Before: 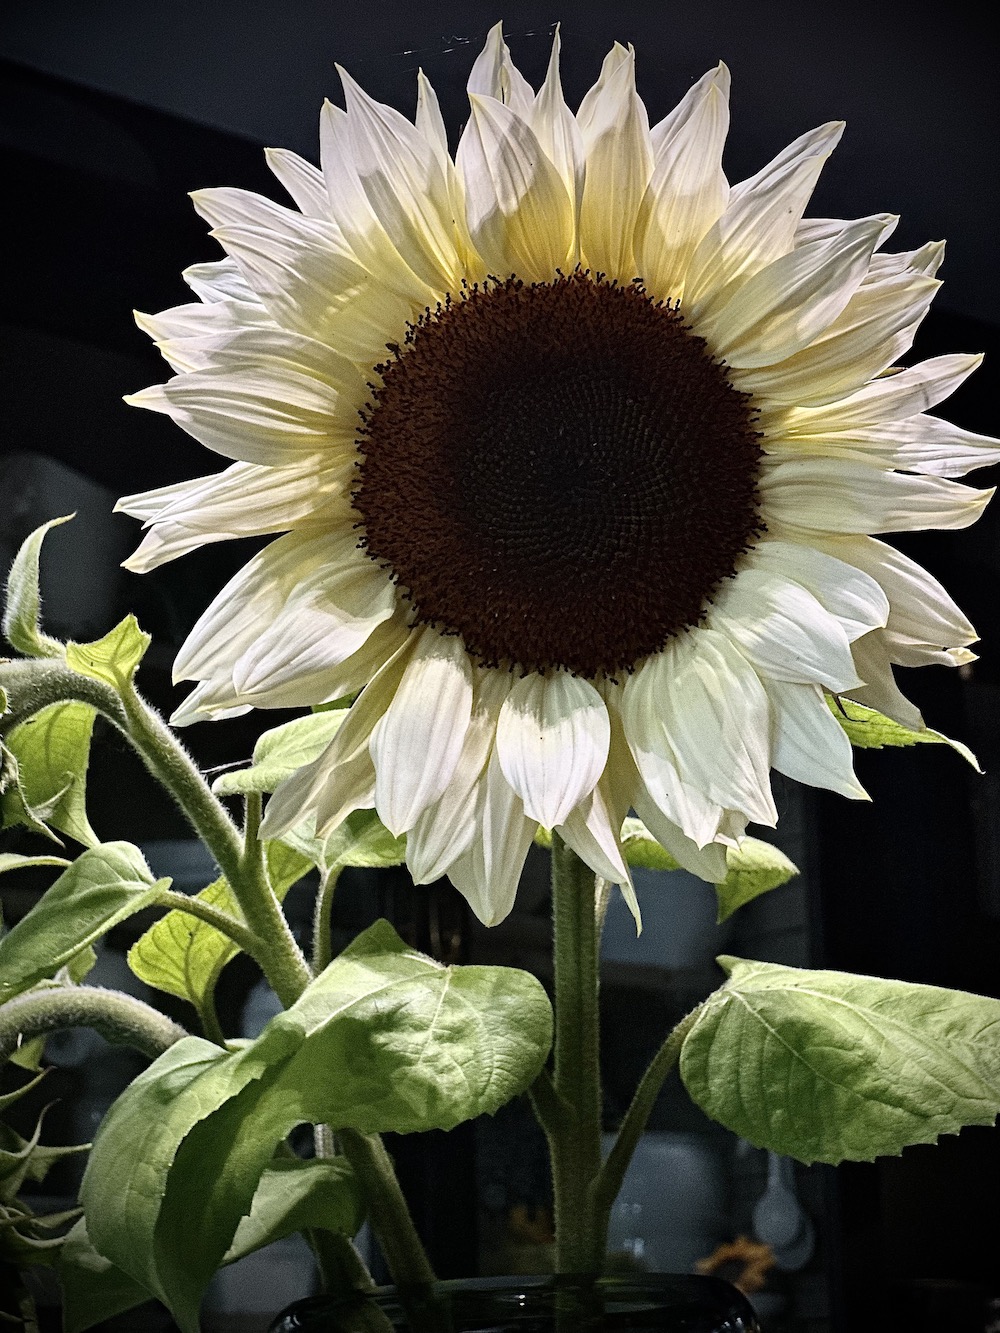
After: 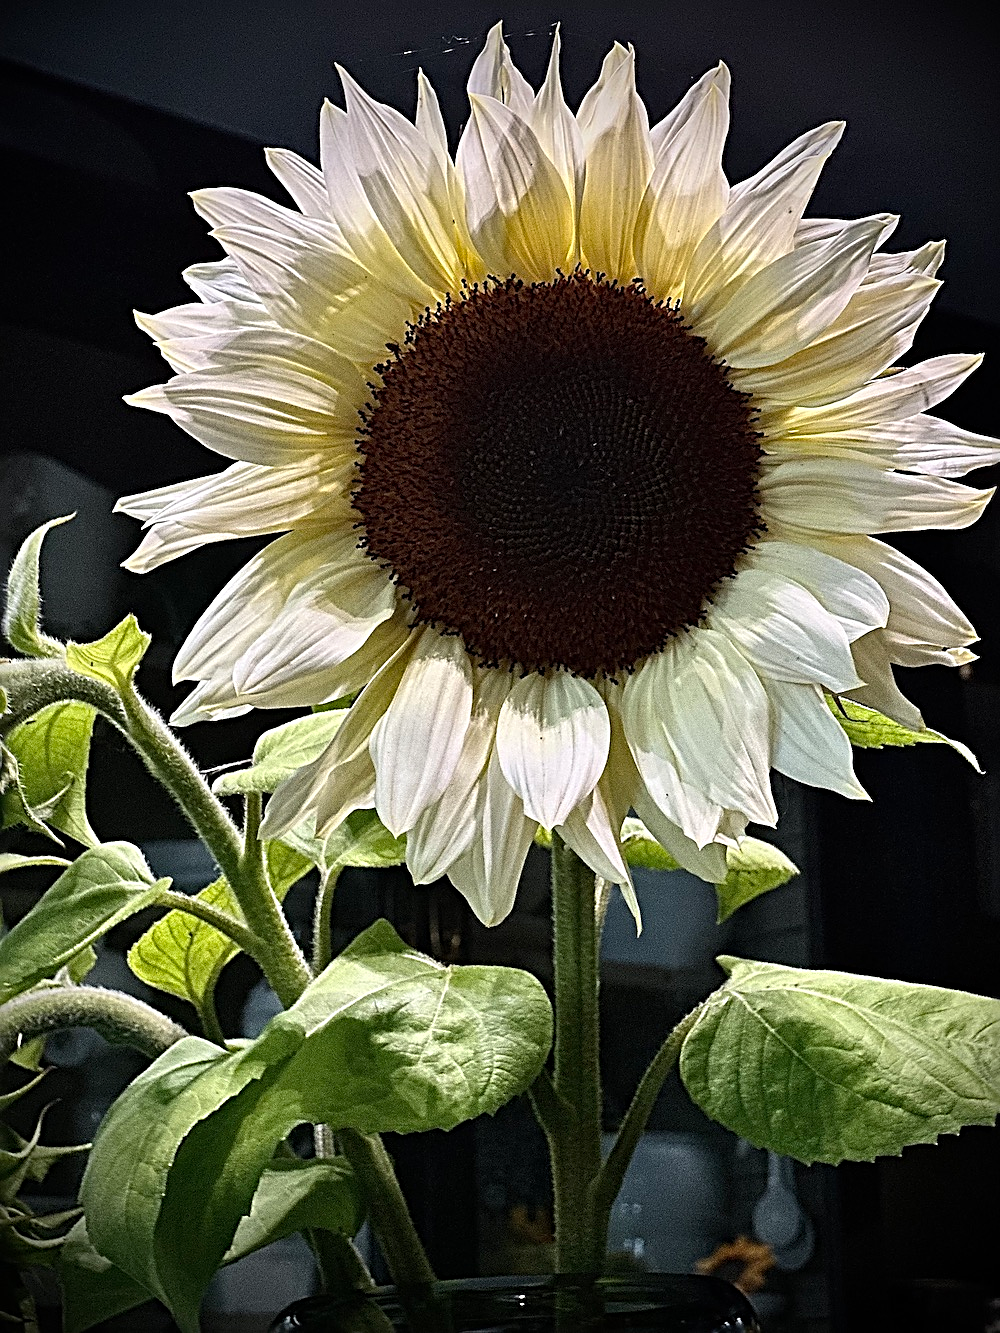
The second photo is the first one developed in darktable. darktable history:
sharpen: radius 3.001, amount 0.759
